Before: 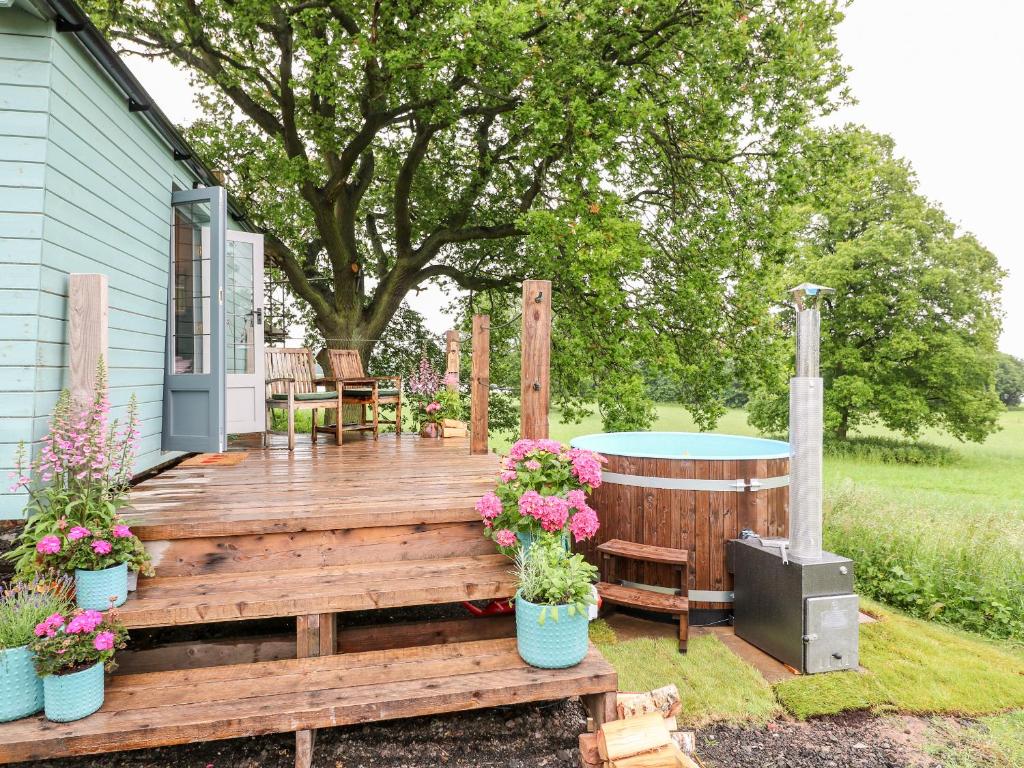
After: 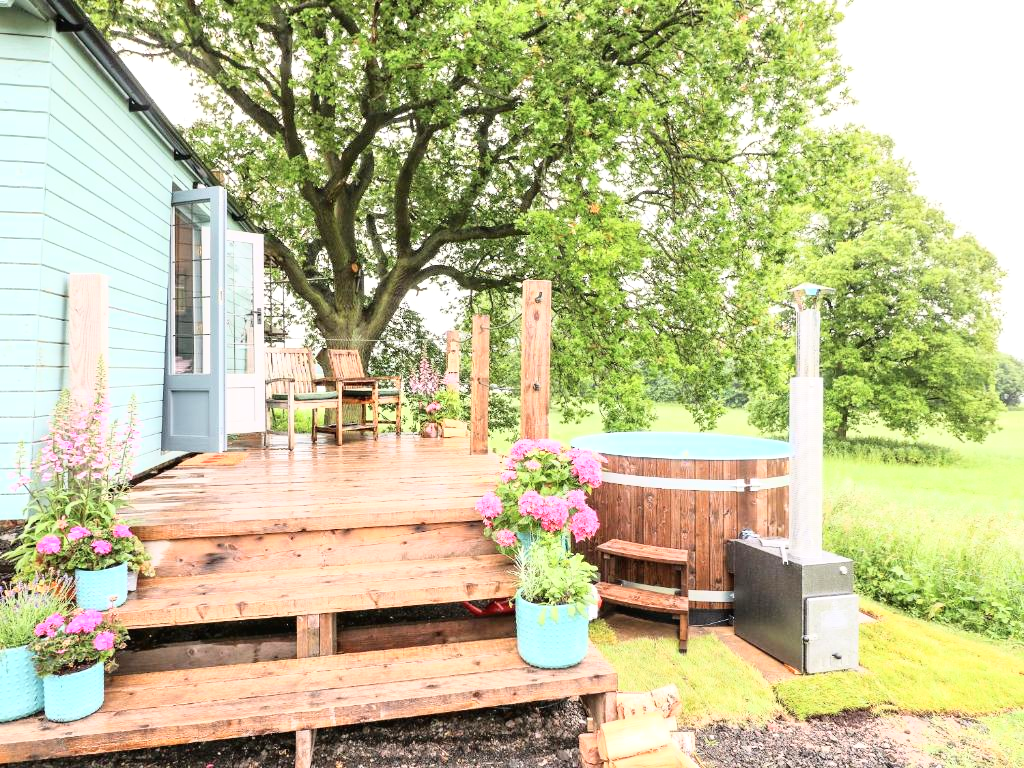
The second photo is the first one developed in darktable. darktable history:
tone curve: curves: ch0 [(0, 0) (0.003, 0.023) (0.011, 0.025) (0.025, 0.029) (0.044, 0.047) (0.069, 0.079) (0.1, 0.113) (0.136, 0.152) (0.177, 0.199) (0.224, 0.26) (0.277, 0.333) (0.335, 0.404) (0.399, 0.48) (0.468, 0.559) (0.543, 0.635) (0.623, 0.713) (0.709, 0.797) (0.801, 0.879) (0.898, 0.953) (1, 1)], color space Lab, independent channels, preserve colors none
exposure: exposure 0.21 EV, compensate exposure bias true, compensate highlight preservation false
base curve: curves: ch0 [(0, 0) (0.666, 0.806) (1, 1)]
